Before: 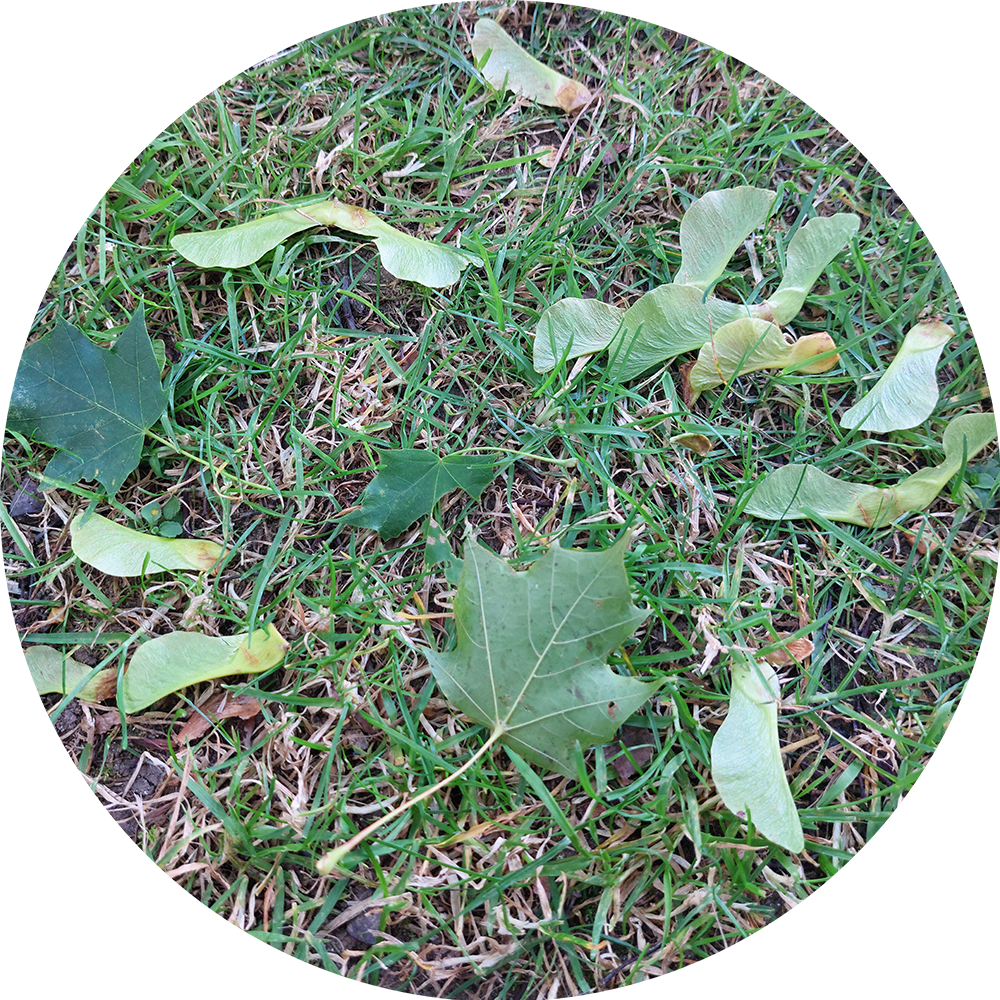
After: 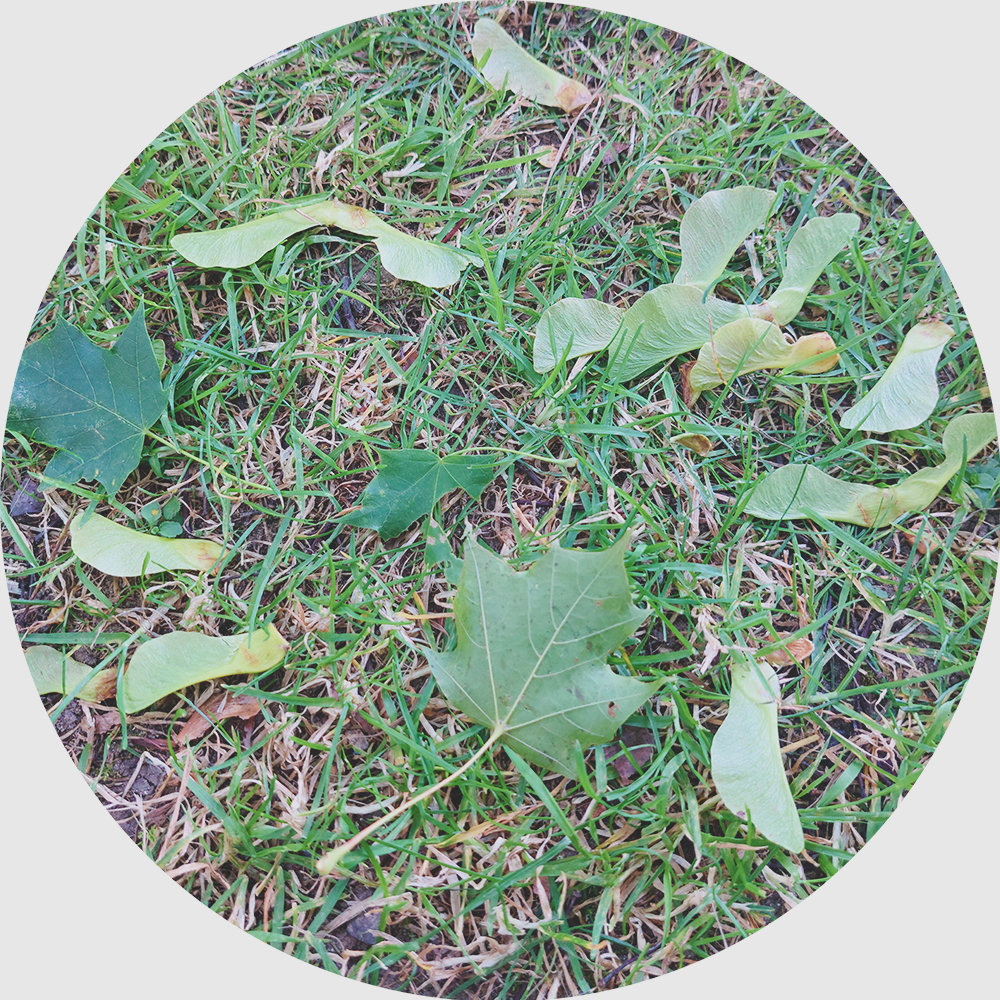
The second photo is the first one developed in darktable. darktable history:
shadows and highlights: shadows -10, white point adjustment 1.5, highlights 10
exposure: black level correction -0.015, exposure -0.5 EV, compensate highlight preservation false
base curve: curves: ch0 [(0, 0) (0.158, 0.273) (0.879, 0.895) (1, 1)], preserve colors none
velvia: on, module defaults
